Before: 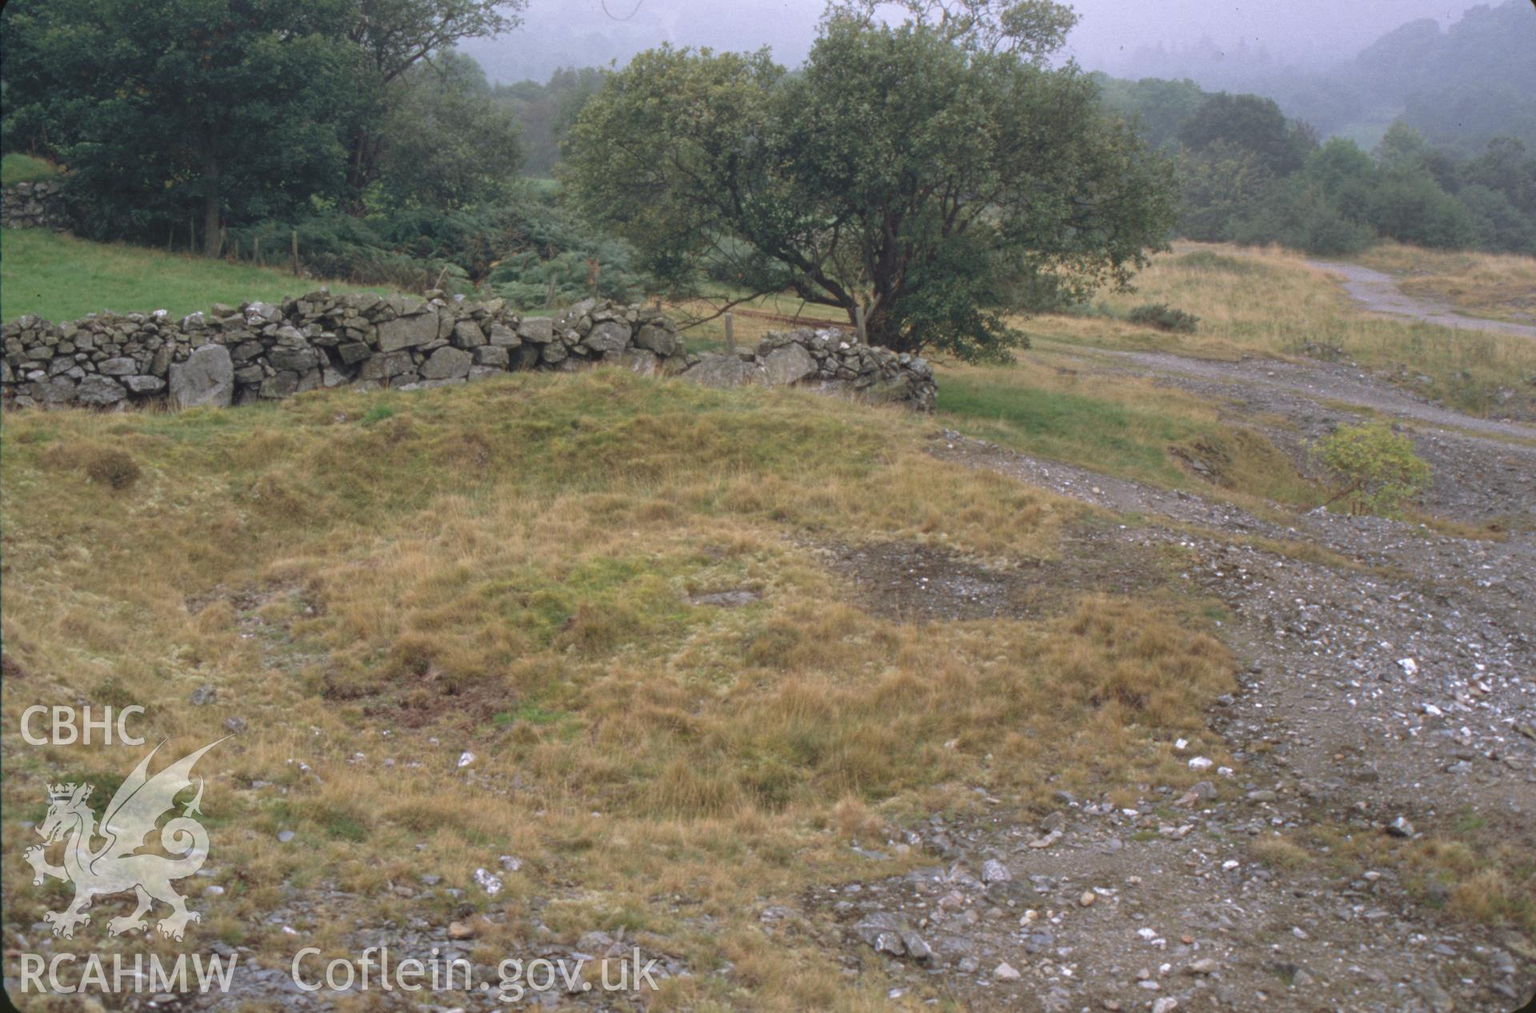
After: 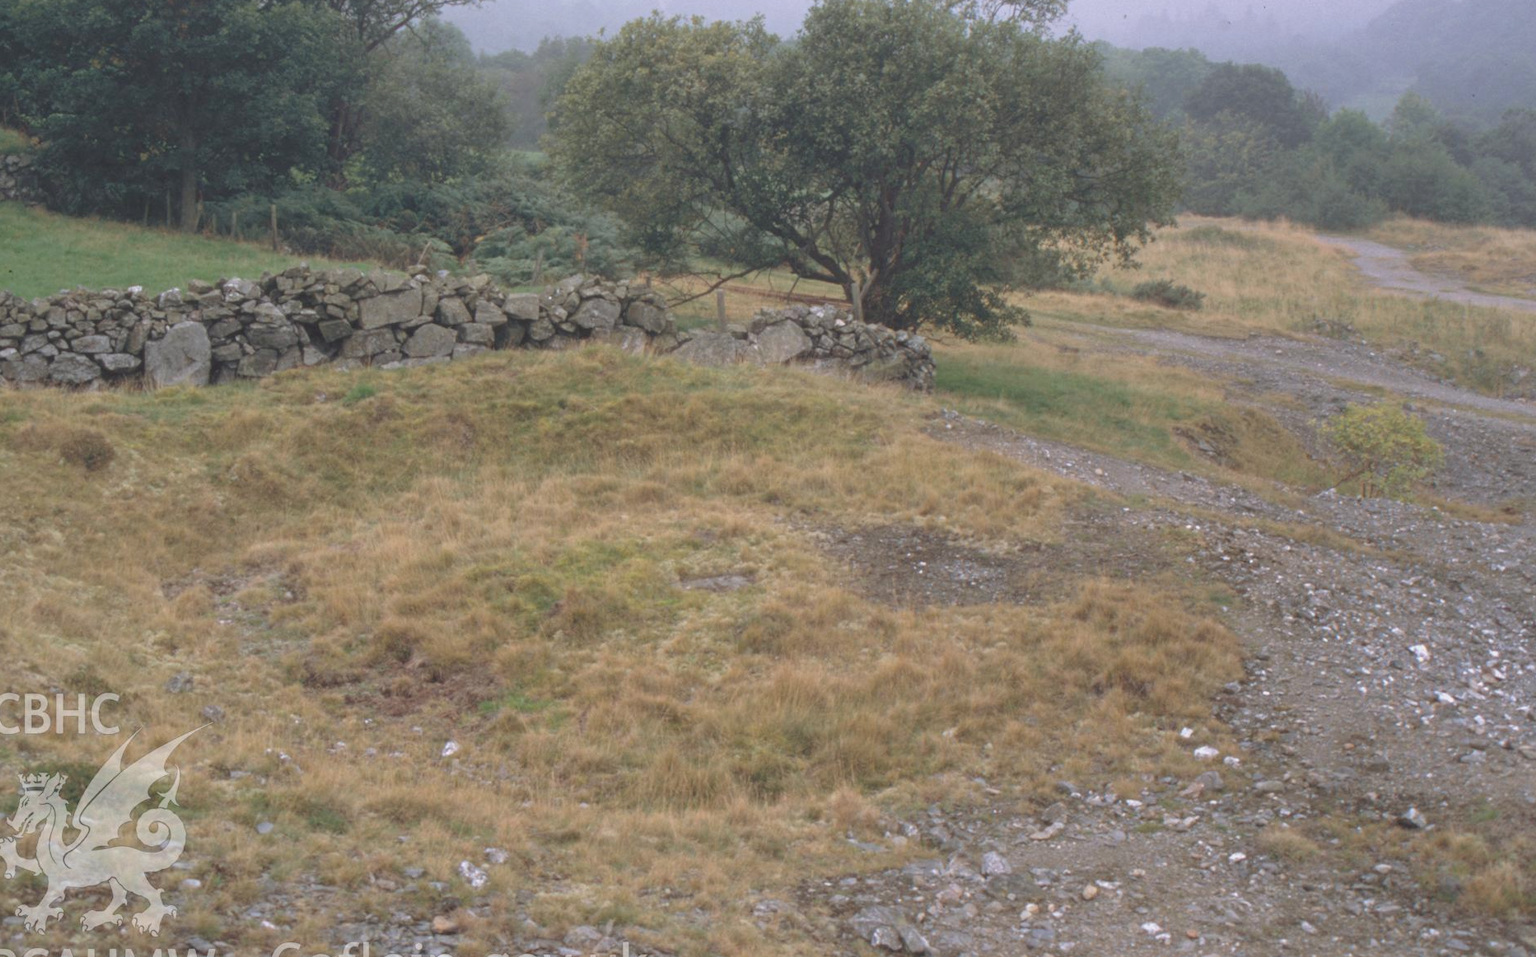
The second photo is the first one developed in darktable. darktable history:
crop: left 1.92%, top 3.199%, right 0.935%, bottom 4.899%
contrast brightness saturation: contrast -0.137, brightness 0.044, saturation -0.123
